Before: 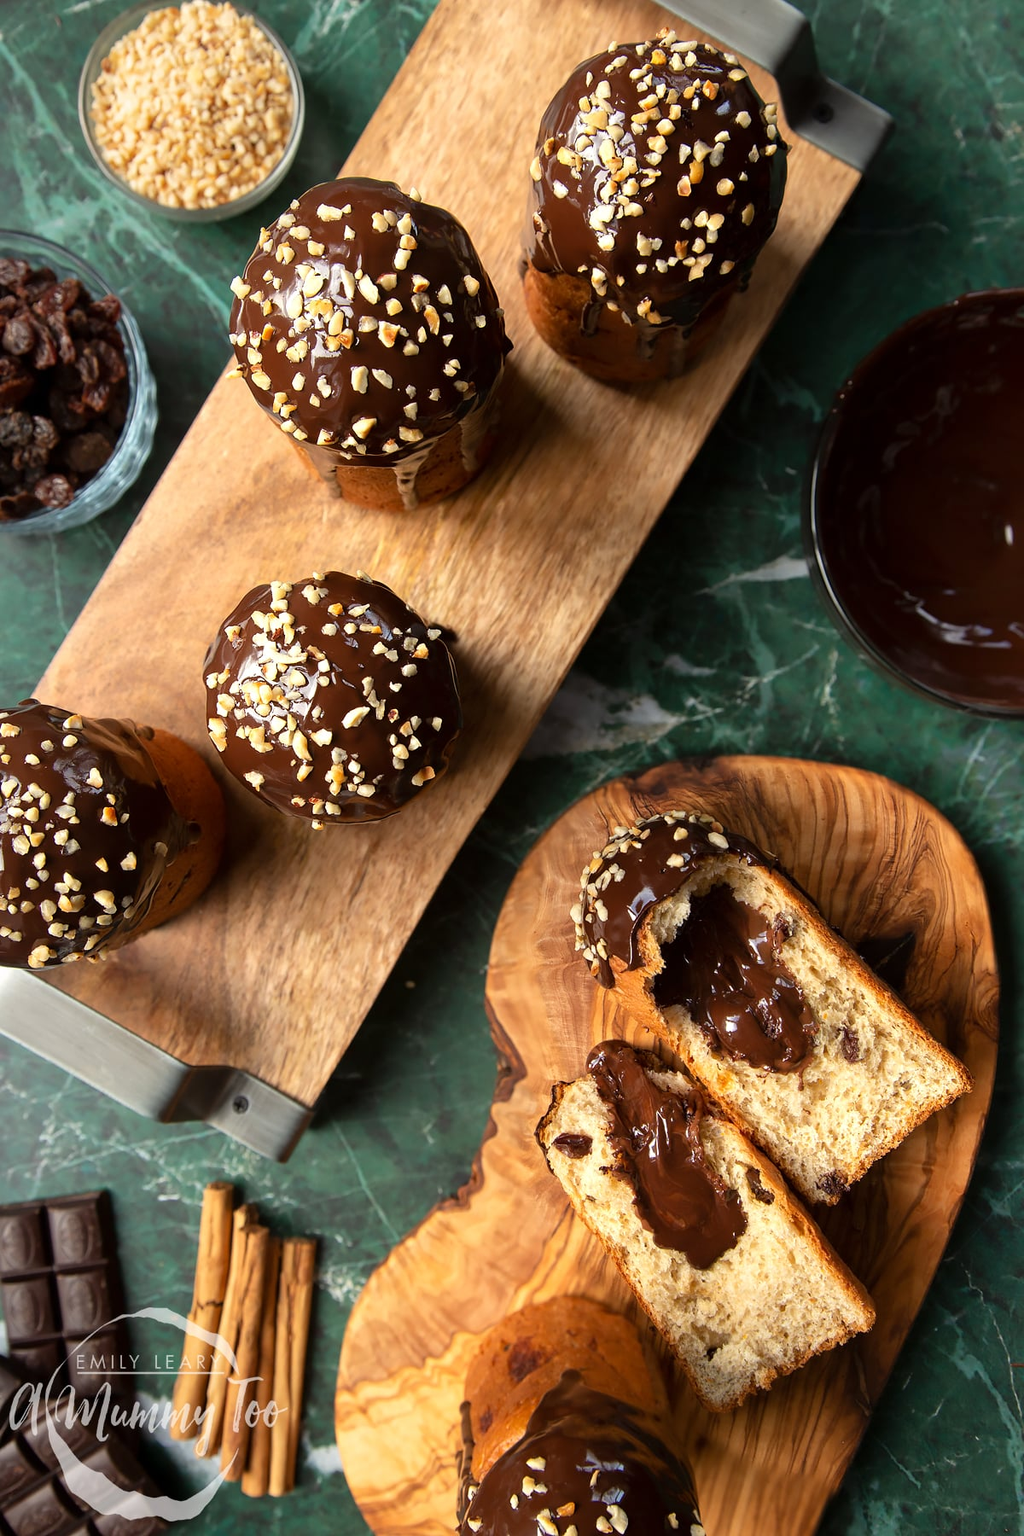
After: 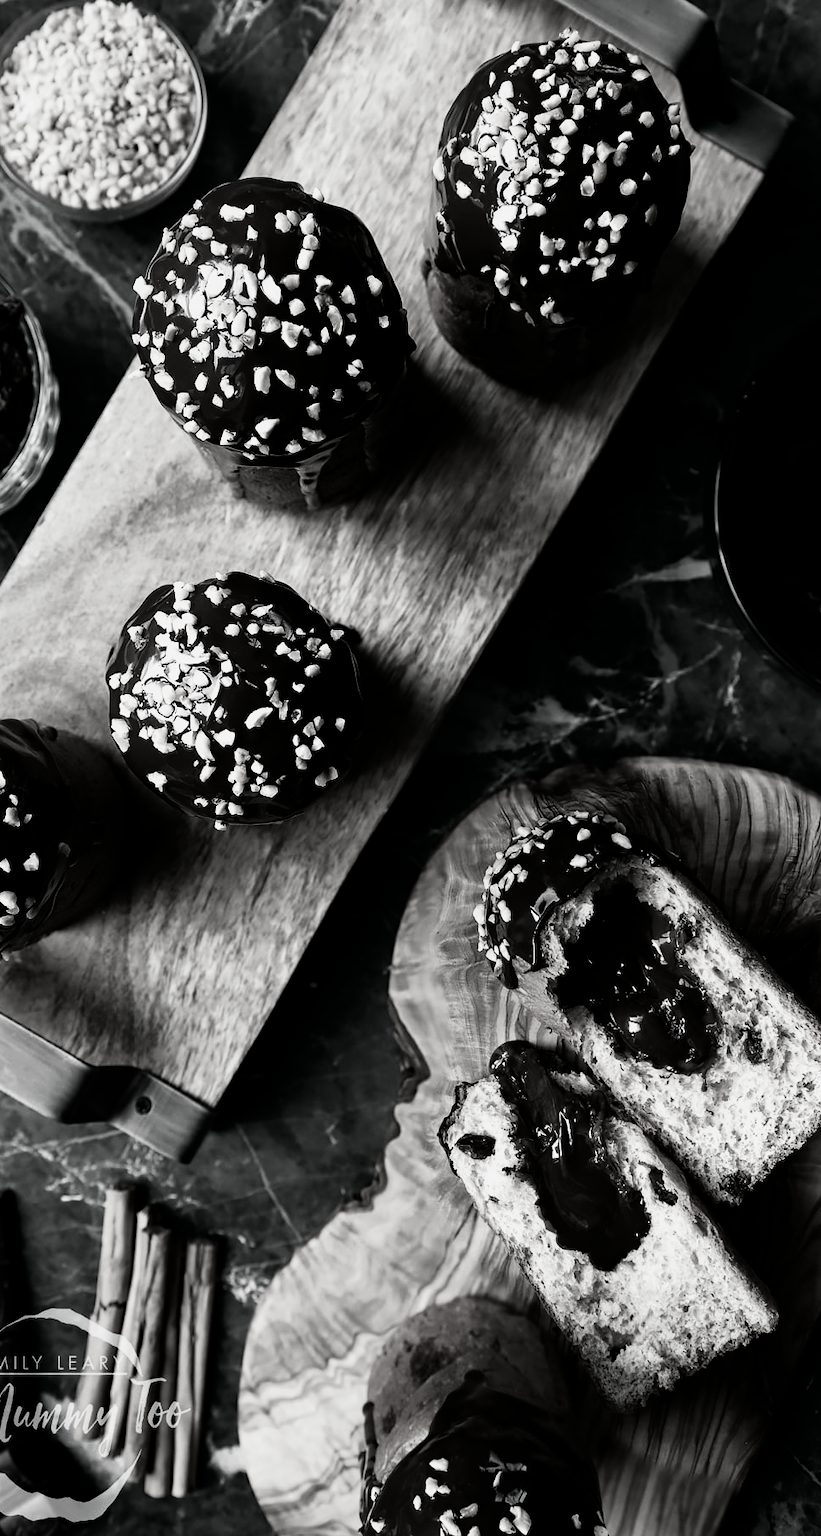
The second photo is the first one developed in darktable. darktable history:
crop and rotate: left 9.568%, right 10.218%
contrast brightness saturation: contrast -0.036, brightness -0.598, saturation -0.981
base curve: curves: ch0 [(0, 0) (0.036, 0.037) (0.121, 0.228) (0.46, 0.76) (0.859, 0.983) (1, 1)], preserve colors none
color balance rgb: shadows lift › chroma 11.926%, shadows lift › hue 131.75°, power › luminance -7.948%, power › chroma 2.272%, power › hue 223.88°, perceptual saturation grading › global saturation 14.085%, perceptual saturation grading › highlights -24.904%, perceptual saturation grading › shadows 24.227%, global vibrance 20%
haze removal: adaptive false
